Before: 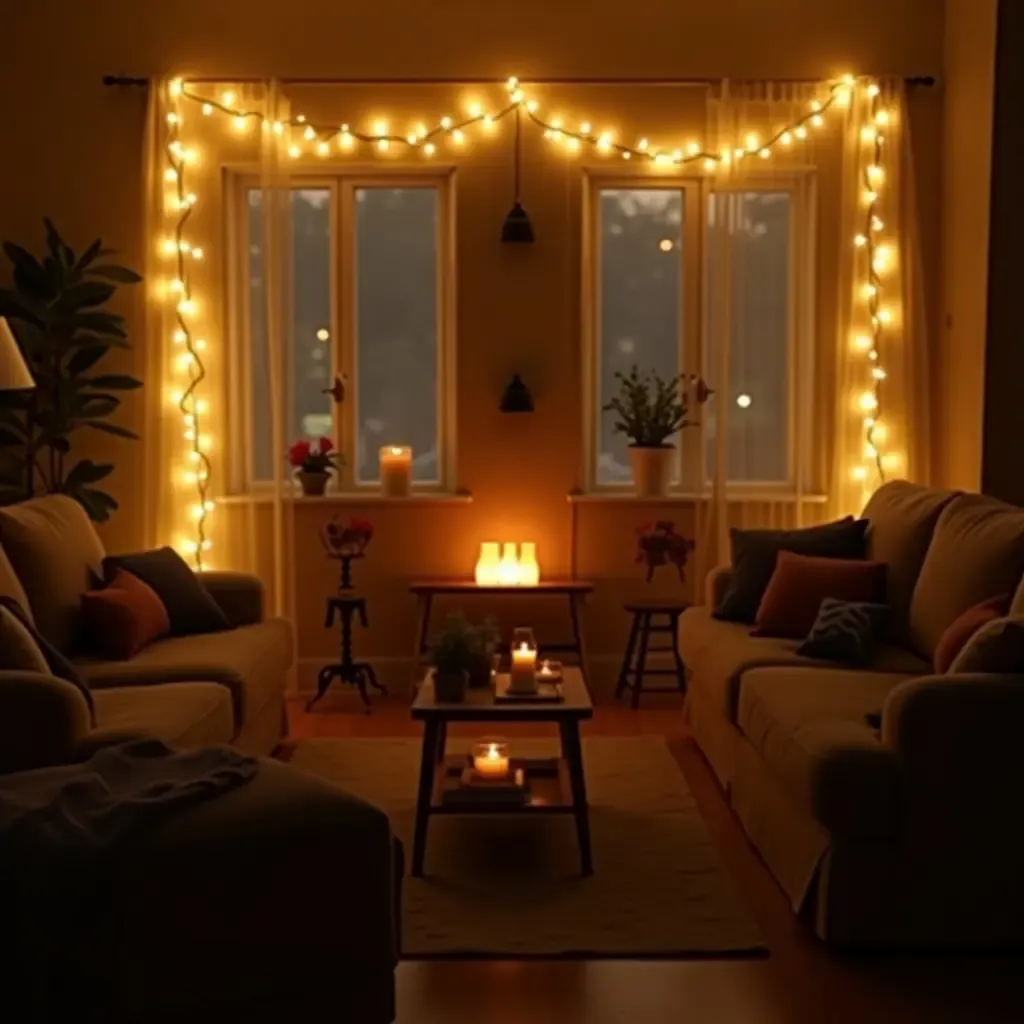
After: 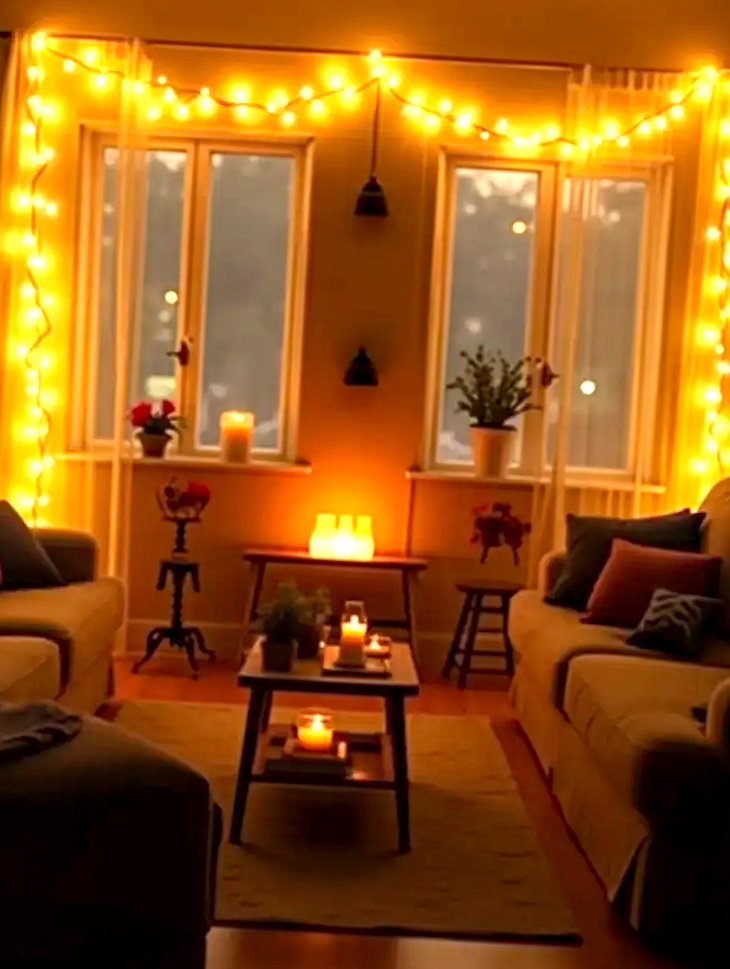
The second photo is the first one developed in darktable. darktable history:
local contrast: on, module defaults
contrast brightness saturation: contrast 0.195, brightness 0.168, saturation 0.216
exposure: black level correction 0.001, exposure 1 EV, compensate highlight preservation false
crop and rotate: angle -3.28°, left 13.937%, top 0.022%, right 10.803%, bottom 0.027%
